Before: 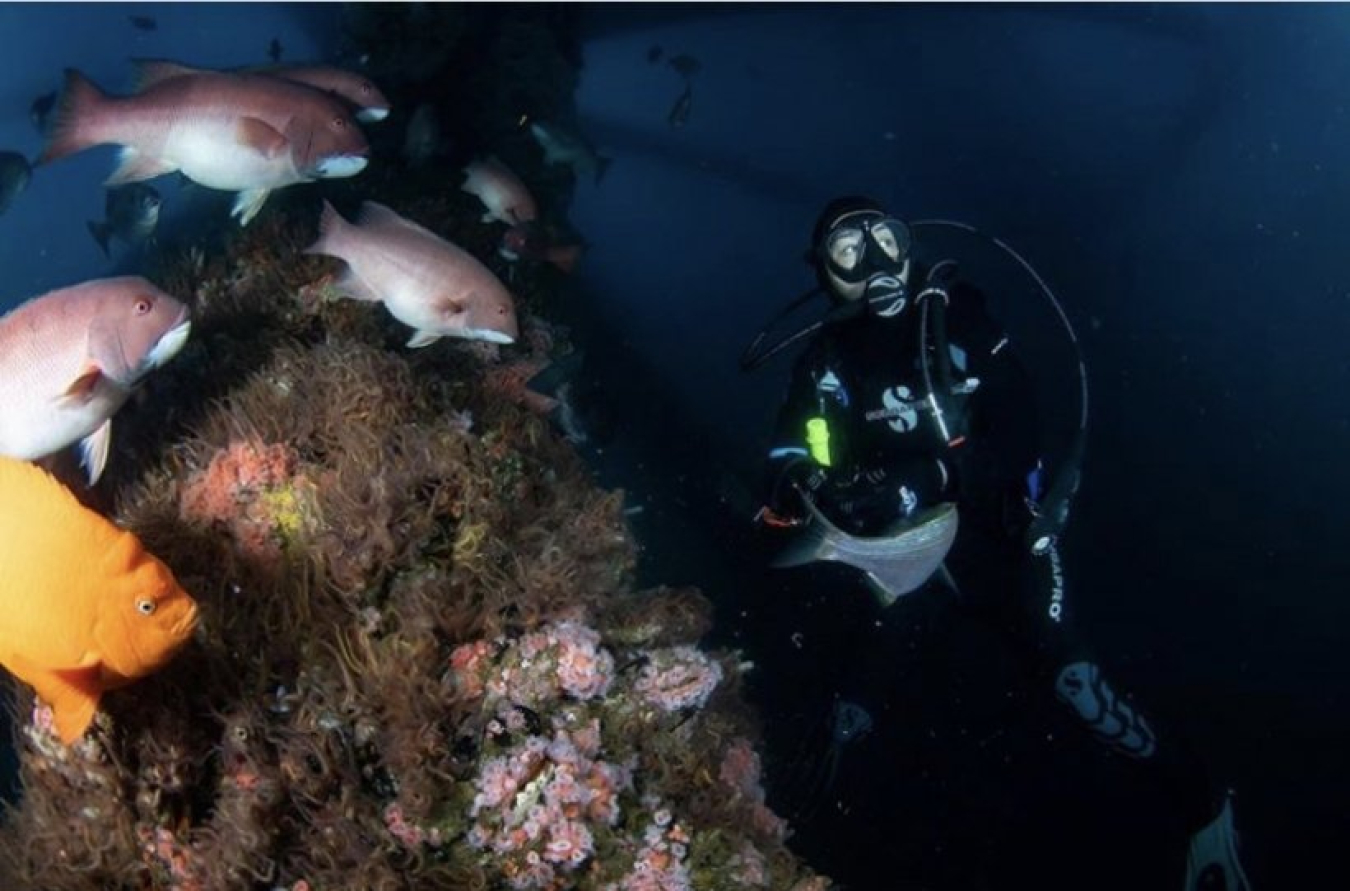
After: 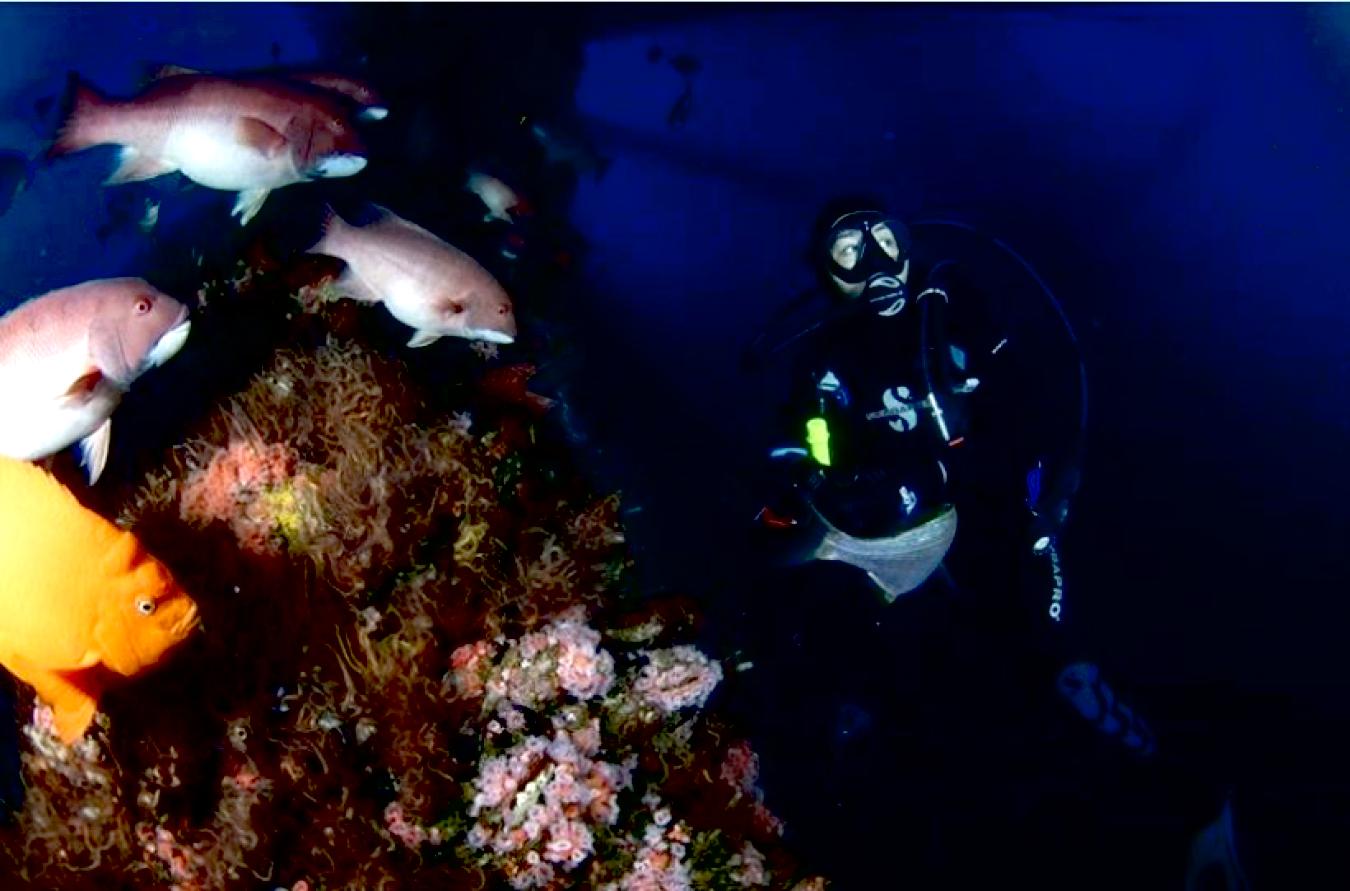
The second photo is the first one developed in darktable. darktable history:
exposure: black level correction 0.04, exposure 0.5 EV, compensate highlight preservation false
